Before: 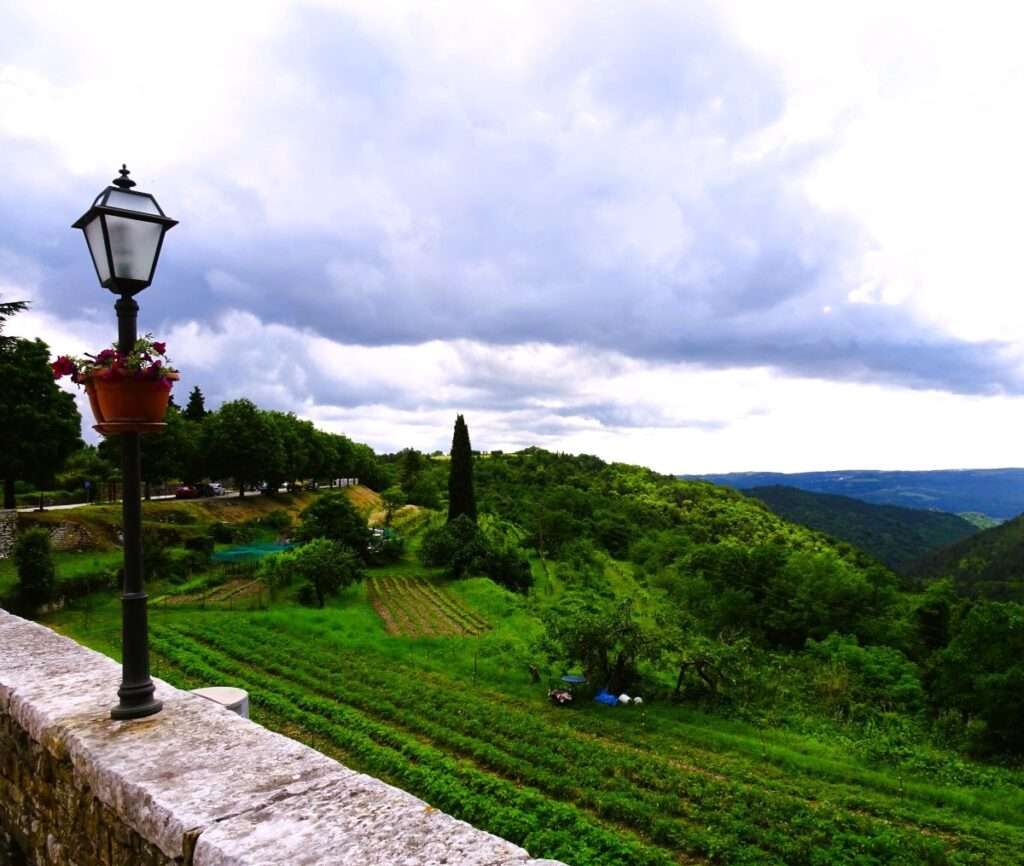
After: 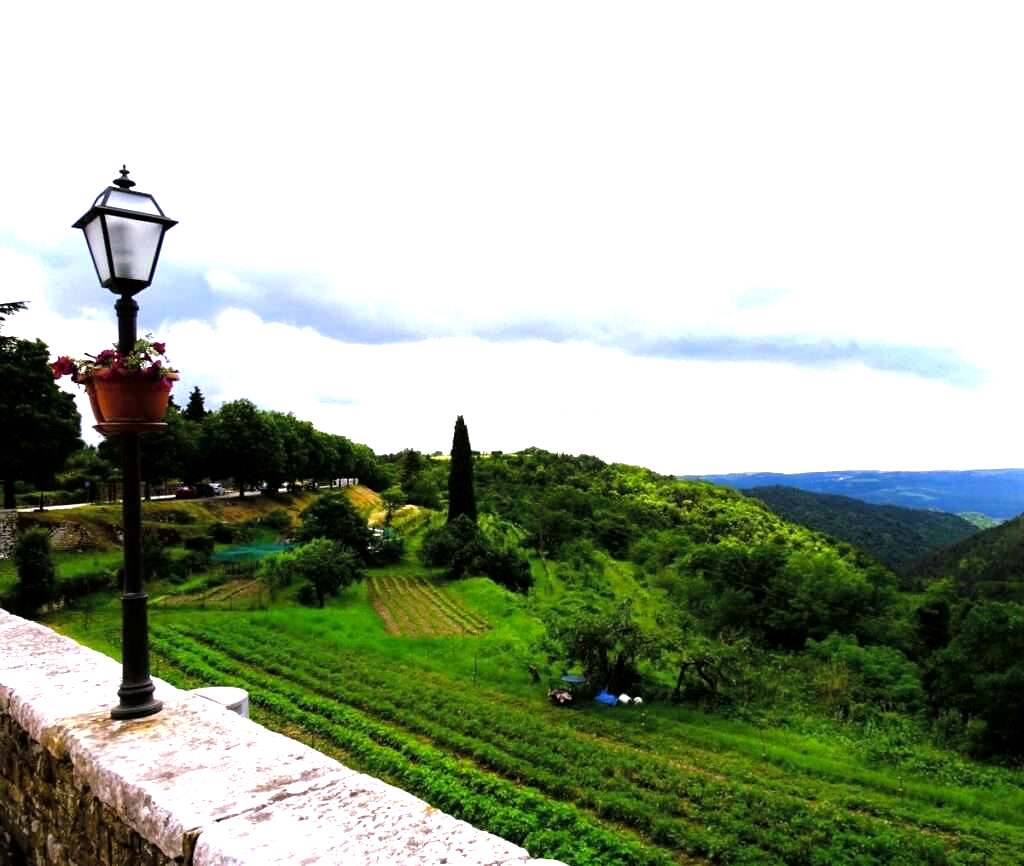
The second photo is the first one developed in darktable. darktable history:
exposure: black level correction 0.002, exposure 0.146 EV, compensate exposure bias true, compensate highlight preservation false
tone equalizer: -8 EV -1.06 EV, -7 EV -1.01 EV, -6 EV -0.891 EV, -5 EV -0.541 EV, -3 EV 0.594 EV, -2 EV 0.837 EV, -1 EV 0.996 EV, +0 EV 1.08 EV, mask exposure compensation -0.506 EV
tone curve: curves: ch0 [(0, 0) (0.003, 0.005) (0.011, 0.016) (0.025, 0.036) (0.044, 0.071) (0.069, 0.112) (0.1, 0.149) (0.136, 0.187) (0.177, 0.228) (0.224, 0.272) (0.277, 0.32) (0.335, 0.374) (0.399, 0.429) (0.468, 0.479) (0.543, 0.538) (0.623, 0.609) (0.709, 0.697) (0.801, 0.789) (0.898, 0.876) (1, 1)], color space Lab, independent channels, preserve colors none
